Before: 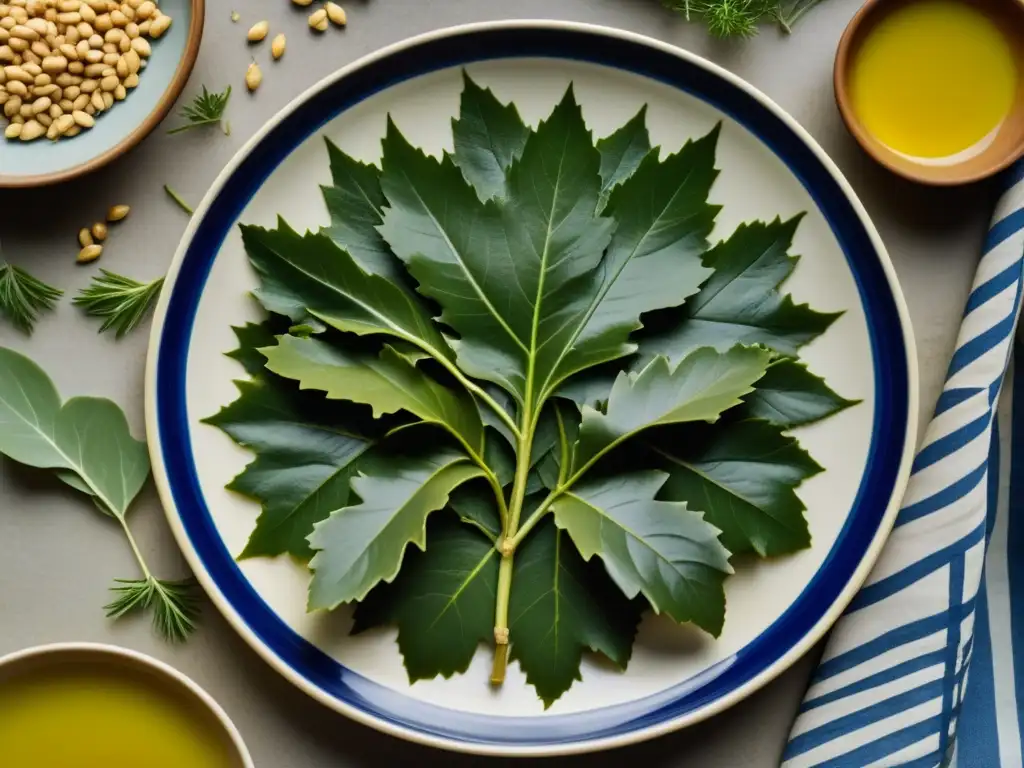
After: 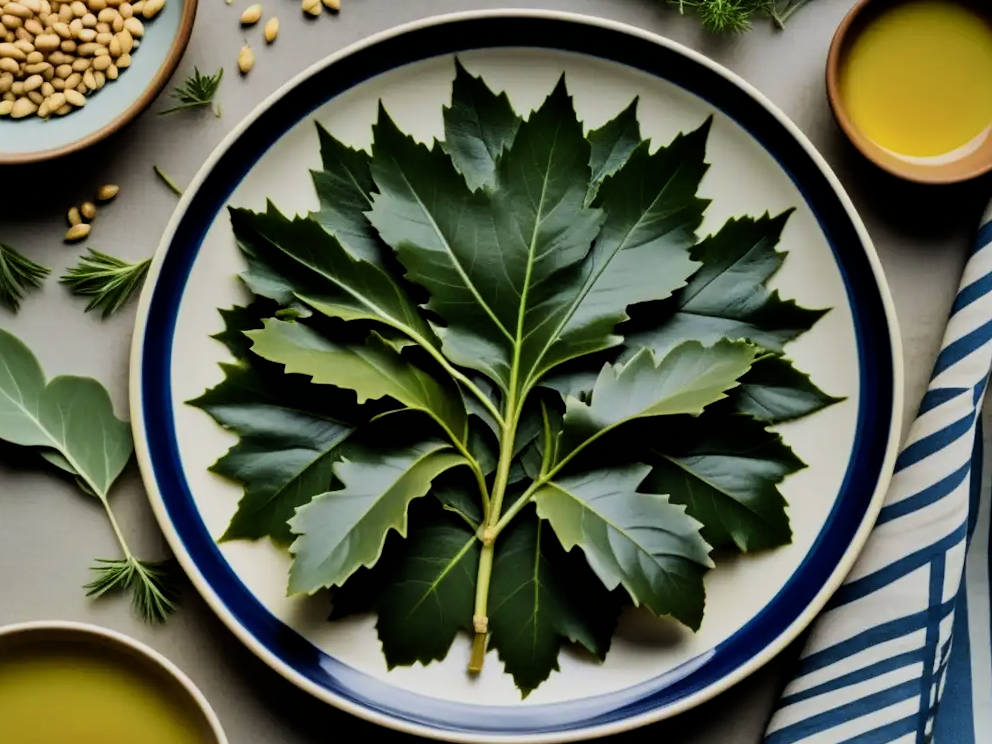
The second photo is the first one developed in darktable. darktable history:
crop and rotate: angle -1.36°
exposure: exposure -0.178 EV, compensate highlight preservation false
filmic rgb: black relative exposure -16 EV, white relative exposure 6.26 EV, hardness 5.07, contrast 1.349
